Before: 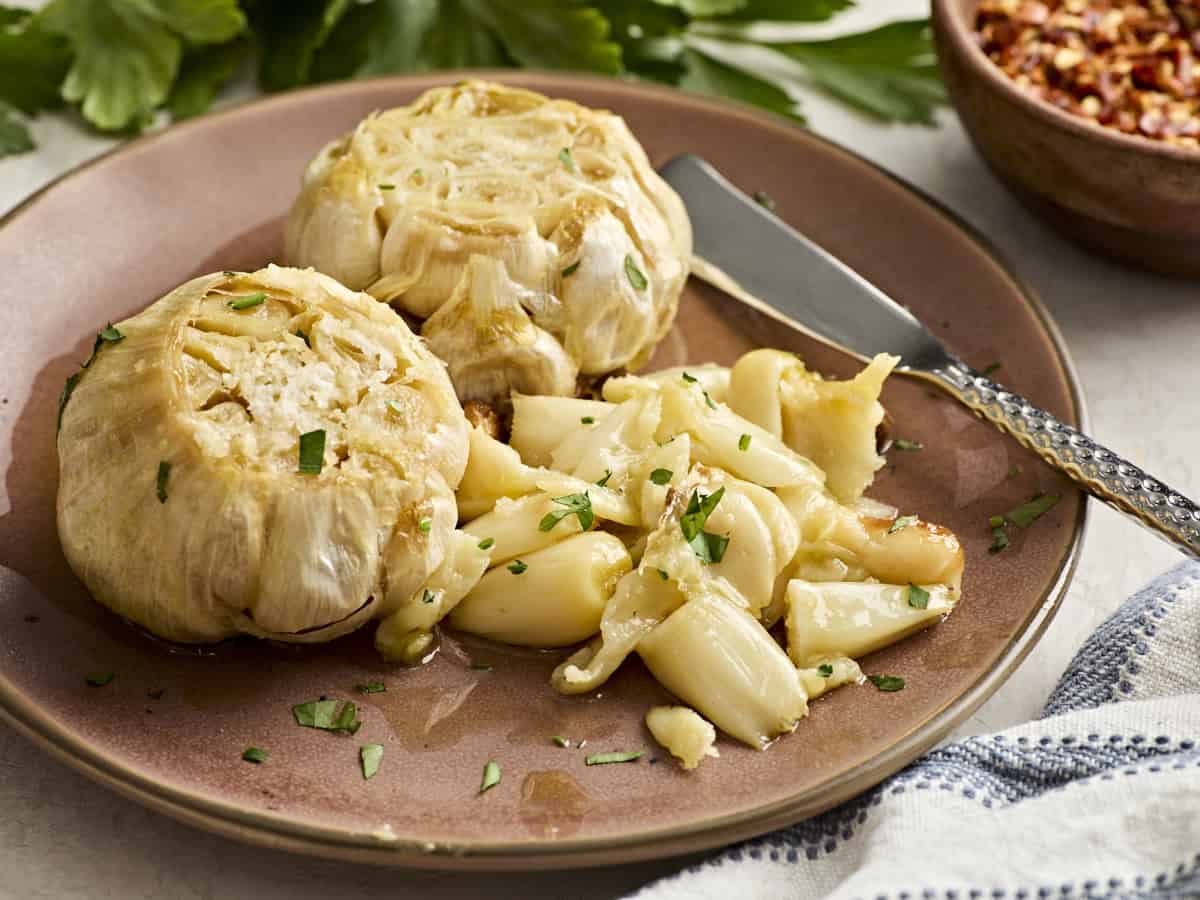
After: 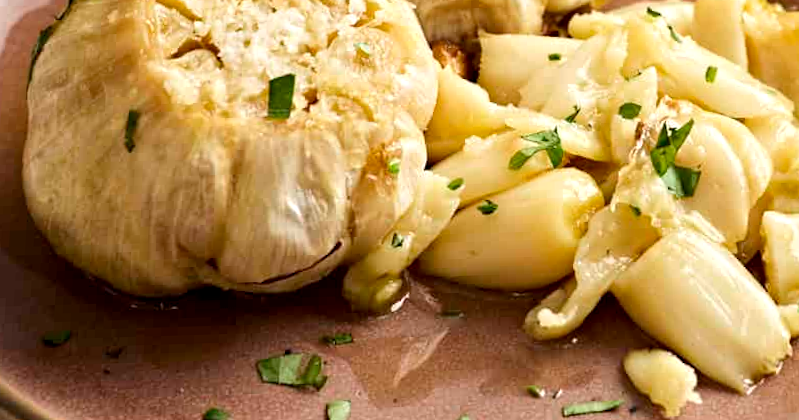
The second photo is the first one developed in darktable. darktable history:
exposure: exposure 0.2 EV, compensate highlight preservation false
contrast equalizer: octaves 7, y [[0.6 ×6], [0.55 ×6], [0 ×6], [0 ×6], [0 ×6]], mix 0.15
rotate and perspective: rotation -1.68°, lens shift (vertical) -0.146, crop left 0.049, crop right 0.912, crop top 0.032, crop bottom 0.96
crop: top 36.498%, right 27.964%, bottom 14.995%
white balance: emerald 1
